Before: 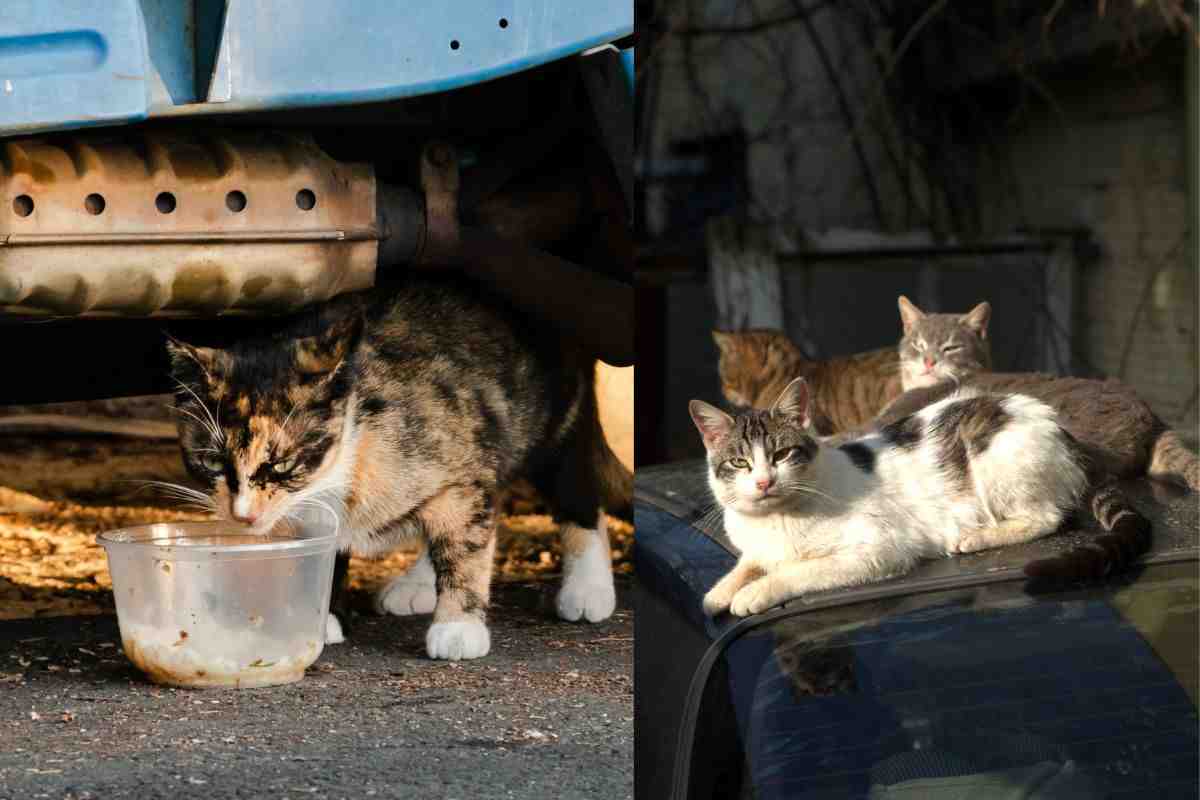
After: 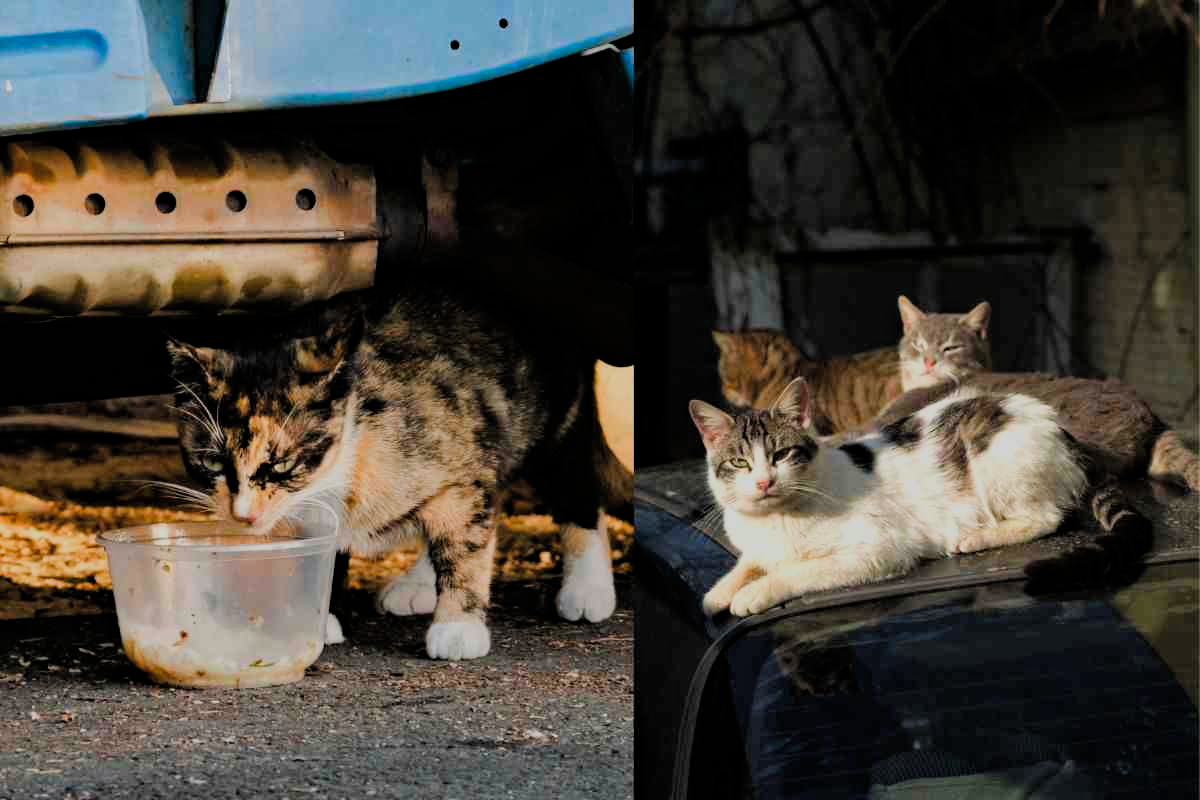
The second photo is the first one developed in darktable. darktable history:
filmic rgb: black relative exposure -7.65 EV, white relative exposure 4.56 EV, hardness 3.61, add noise in highlights 0.001, preserve chrominance luminance Y, color science v3 (2019), use custom middle-gray values true, contrast in highlights soft
color balance rgb: perceptual saturation grading › global saturation 0.258%, perceptual saturation grading › mid-tones 11.232%, global vibrance 20.674%
haze removal: compatibility mode true, adaptive false
